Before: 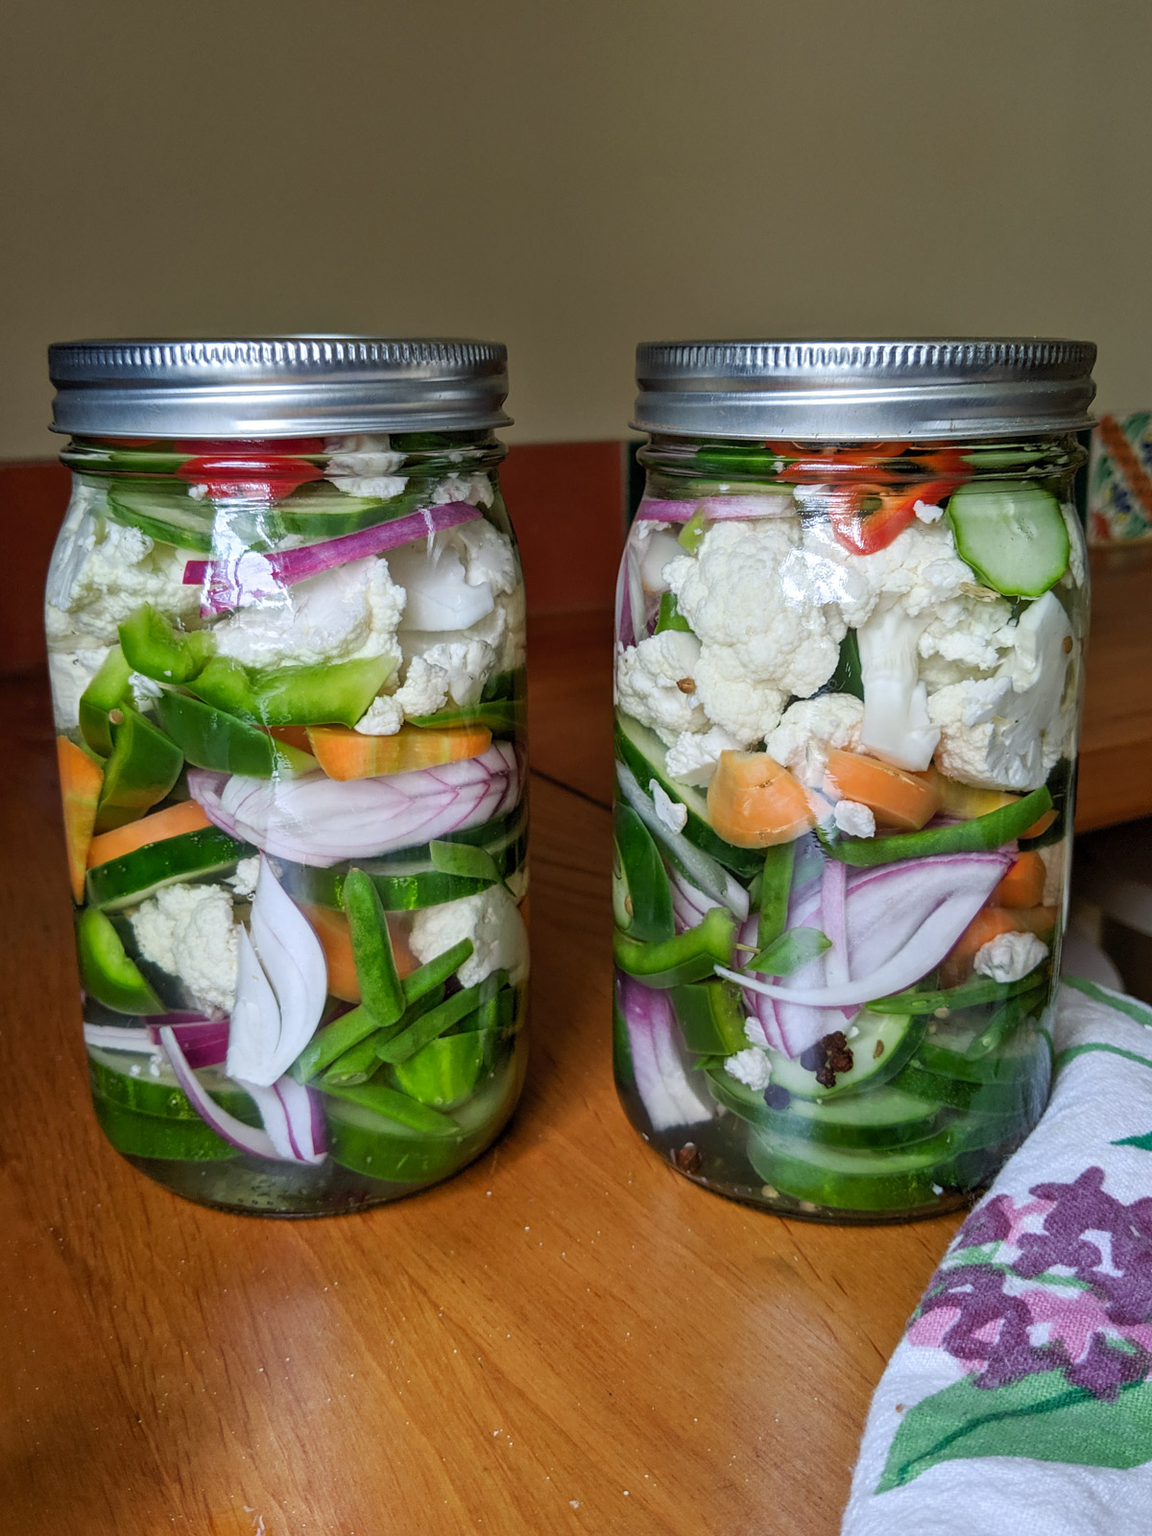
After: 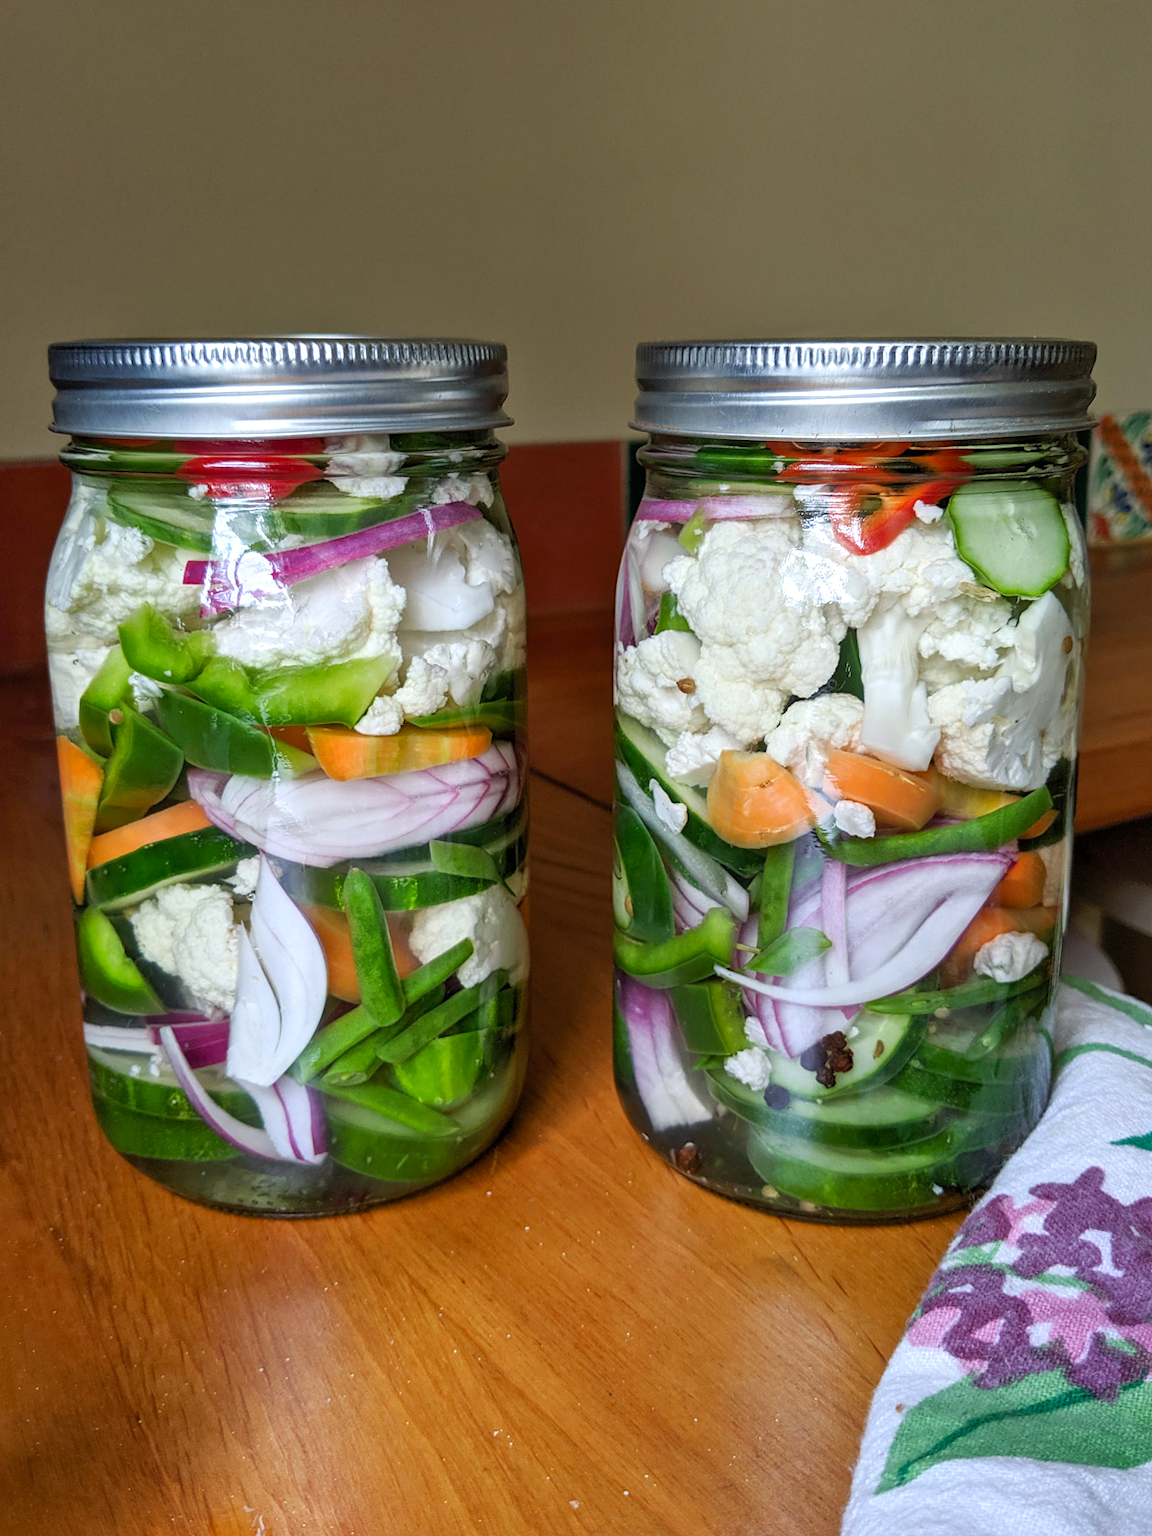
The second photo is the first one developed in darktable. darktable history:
color zones: curves: ch1 [(0, 0.523) (0.143, 0.545) (0.286, 0.52) (0.429, 0.506) (0.571, 0.503) (0.714, 0.503) (0.857, 0.508) (1, 0.523)]
exposure: exposure 0.215 EV, compensate highlight preservation false
shadows and highlights: radius 133.01, highlights color adjustment 72.58%, soften with gaussian
